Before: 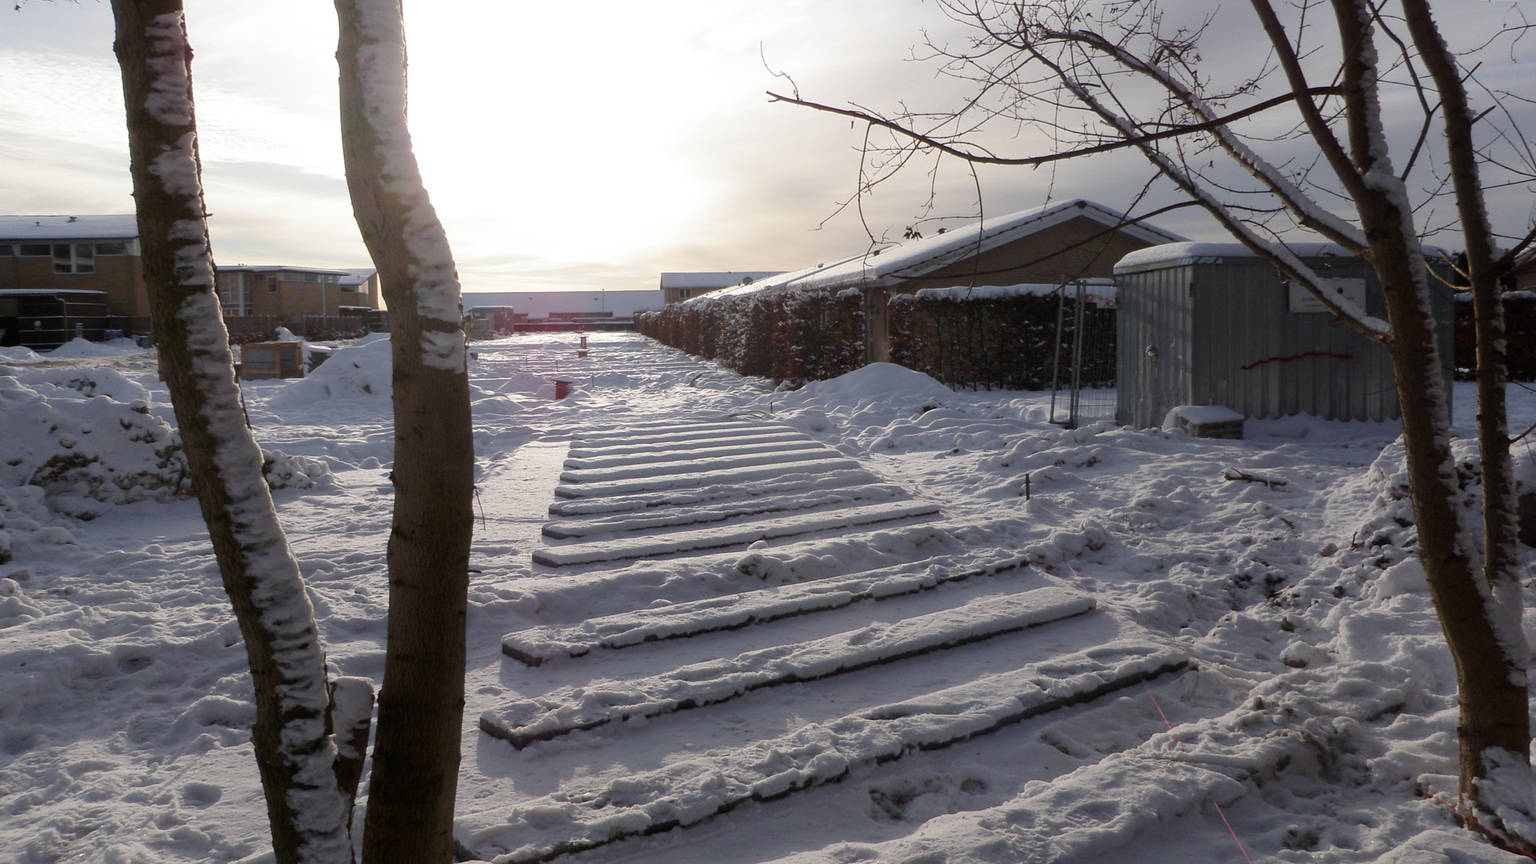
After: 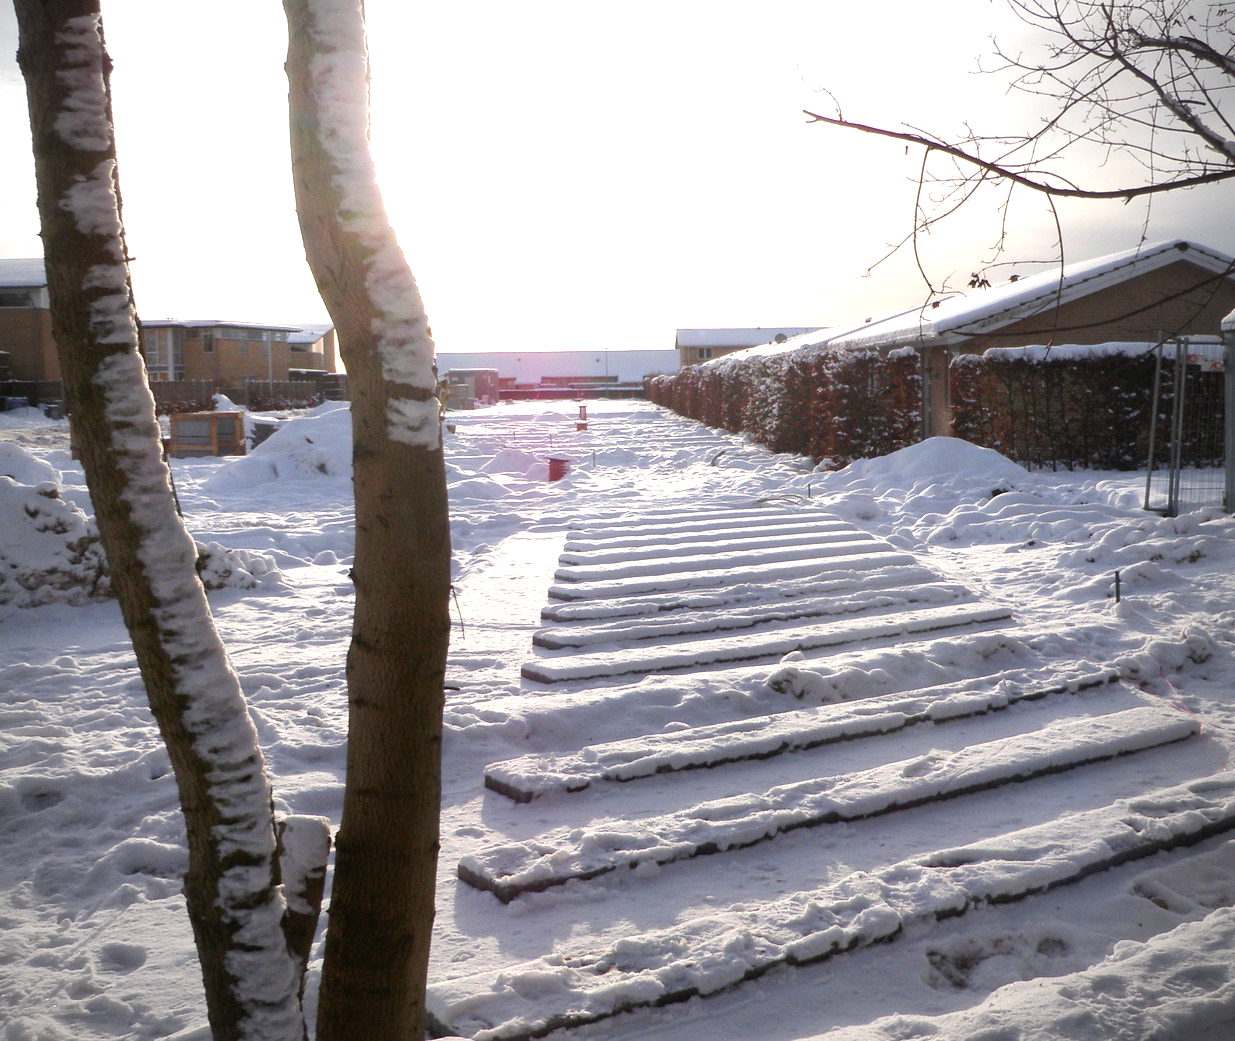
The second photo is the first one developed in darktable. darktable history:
exposure: black level correction 0, exposure 0.952 EV, compensate exposure bias true, compensate highlight preservation false
crop and rotate: left 6.515%, right 26.698%
contrast brightness saturation: contrast 0.037, saturation 0.164
vignetting: on, module defaults
